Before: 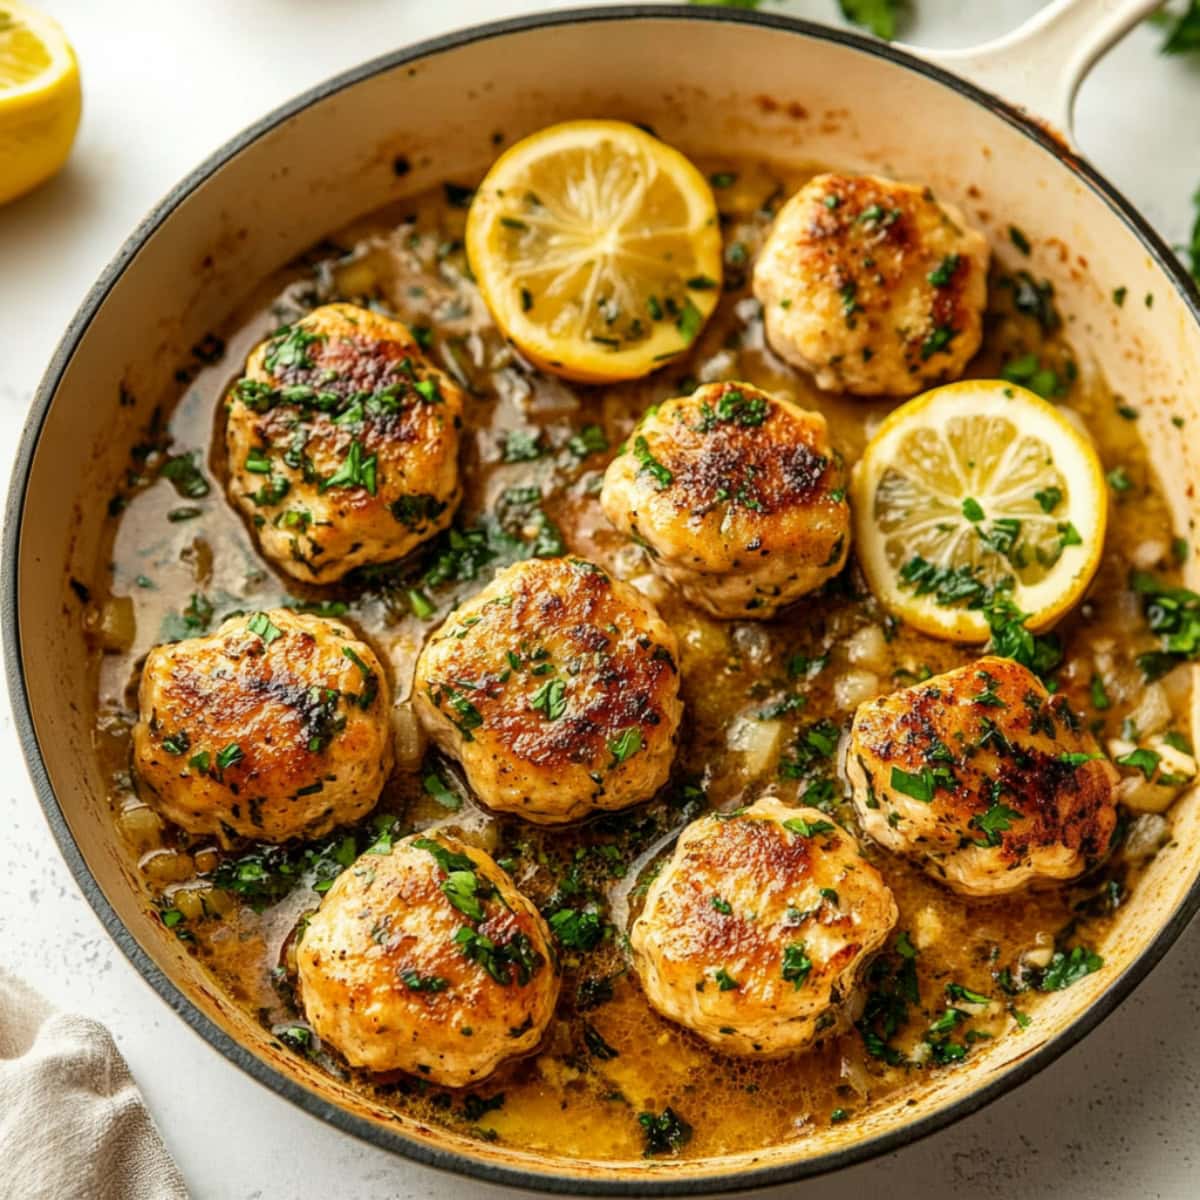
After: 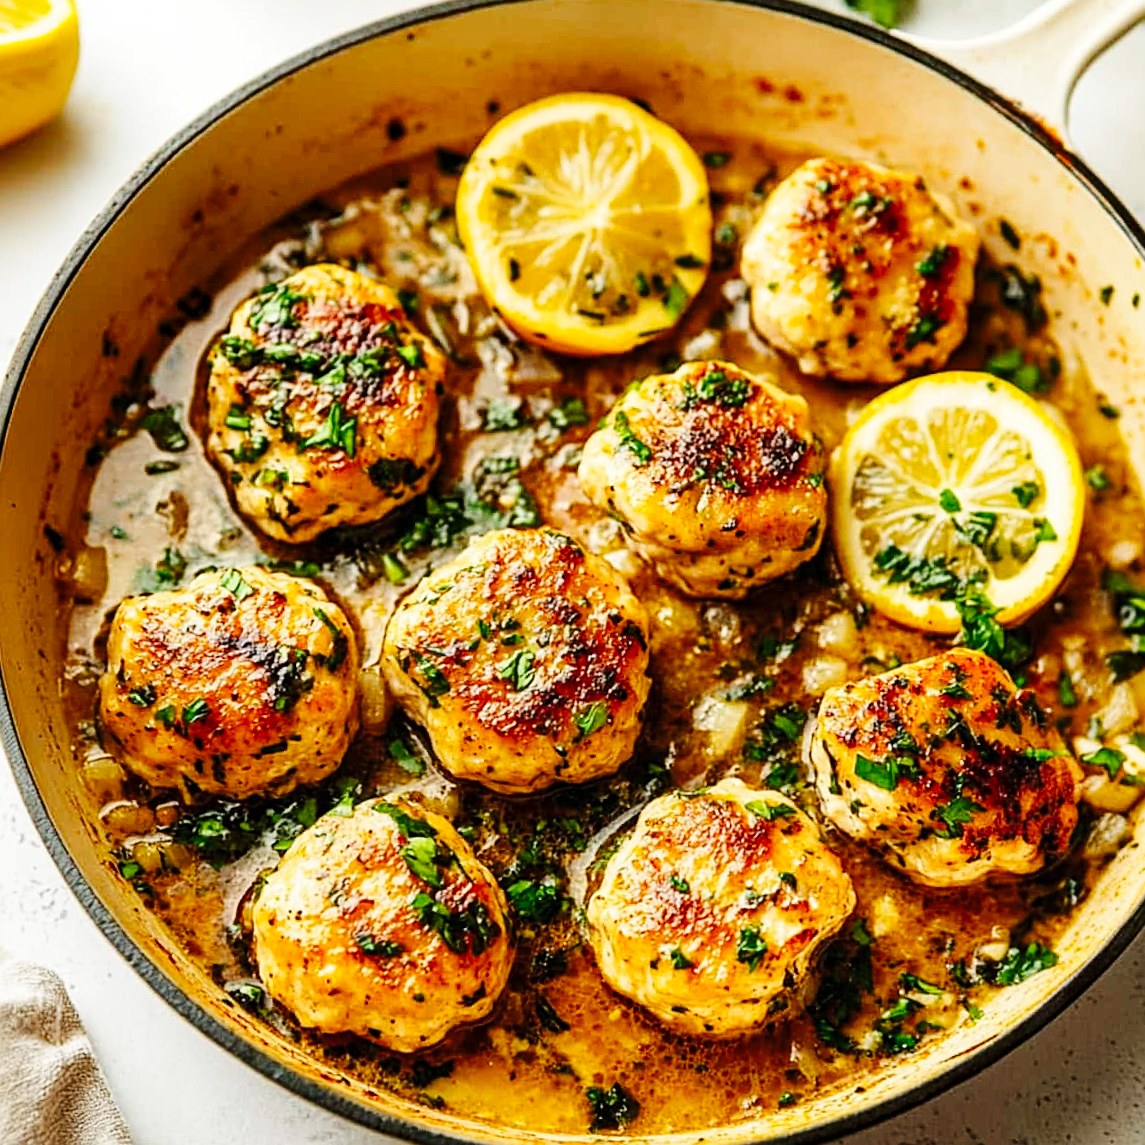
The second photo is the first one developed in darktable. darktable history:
haze removal: compatibility mode true, adaptive false
base curve: curves: ch0 [(0, 0) (0.036, 0.025) (0.121, 0.166) (0.206, 0.329) (0.605, 0.79) (1, 1)], preserve colors none
sharpen: on, module defaults
crop and rotate: angle -2.77°
